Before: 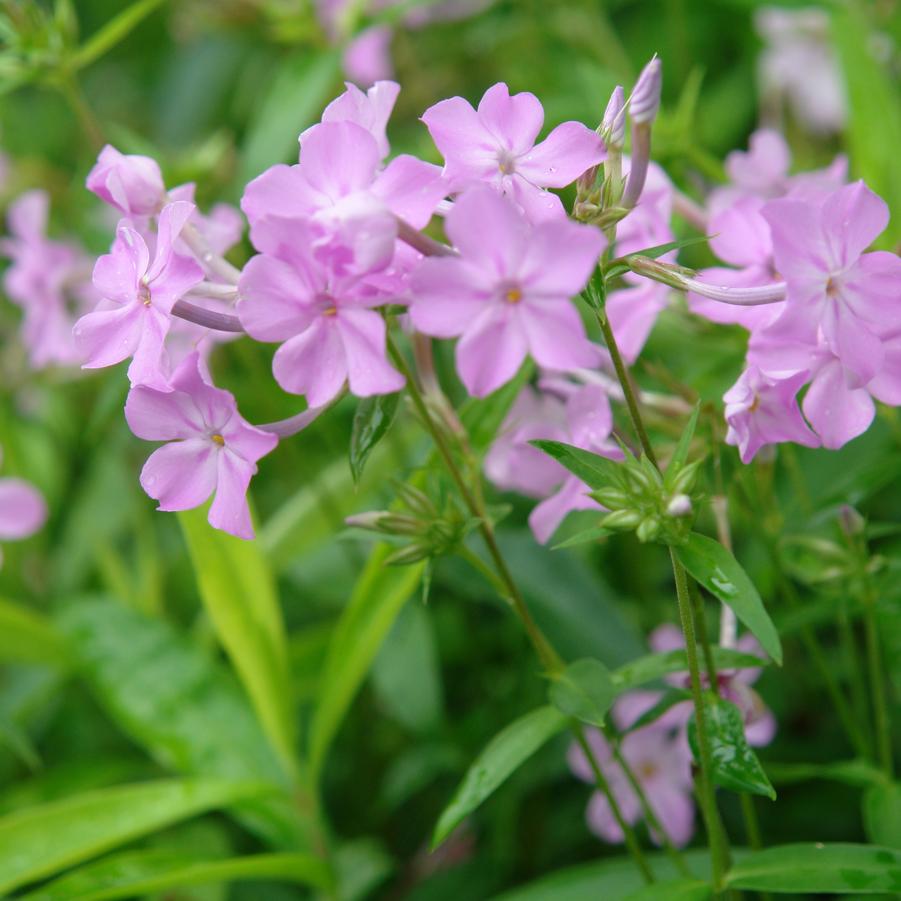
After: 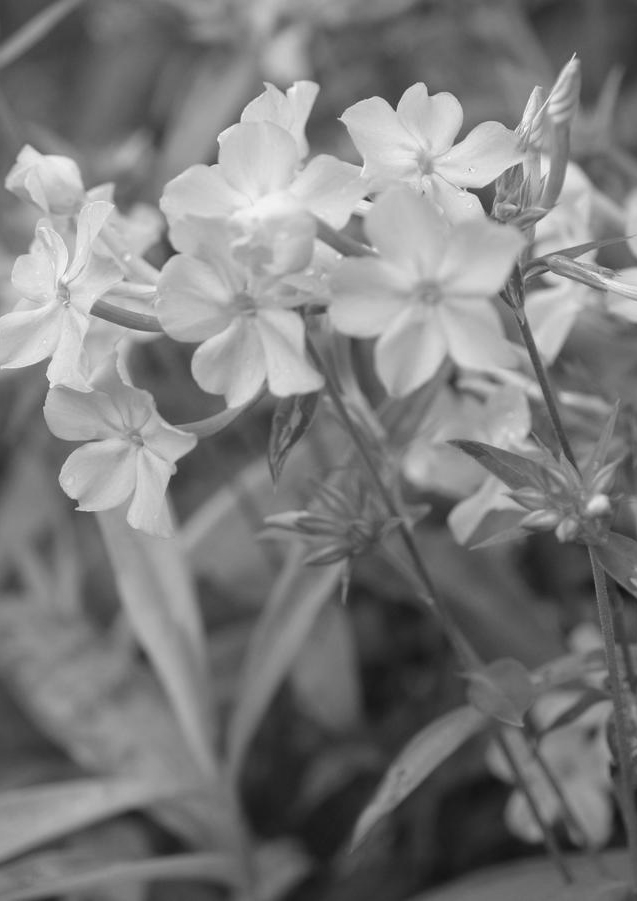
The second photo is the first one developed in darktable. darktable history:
crop and rotate: left 9.061%, right 20.142%
color calibration: output gray [0.714, 0.278, 0, 0], illuminant same as pipeline (D50), adaptation none (bypass)
